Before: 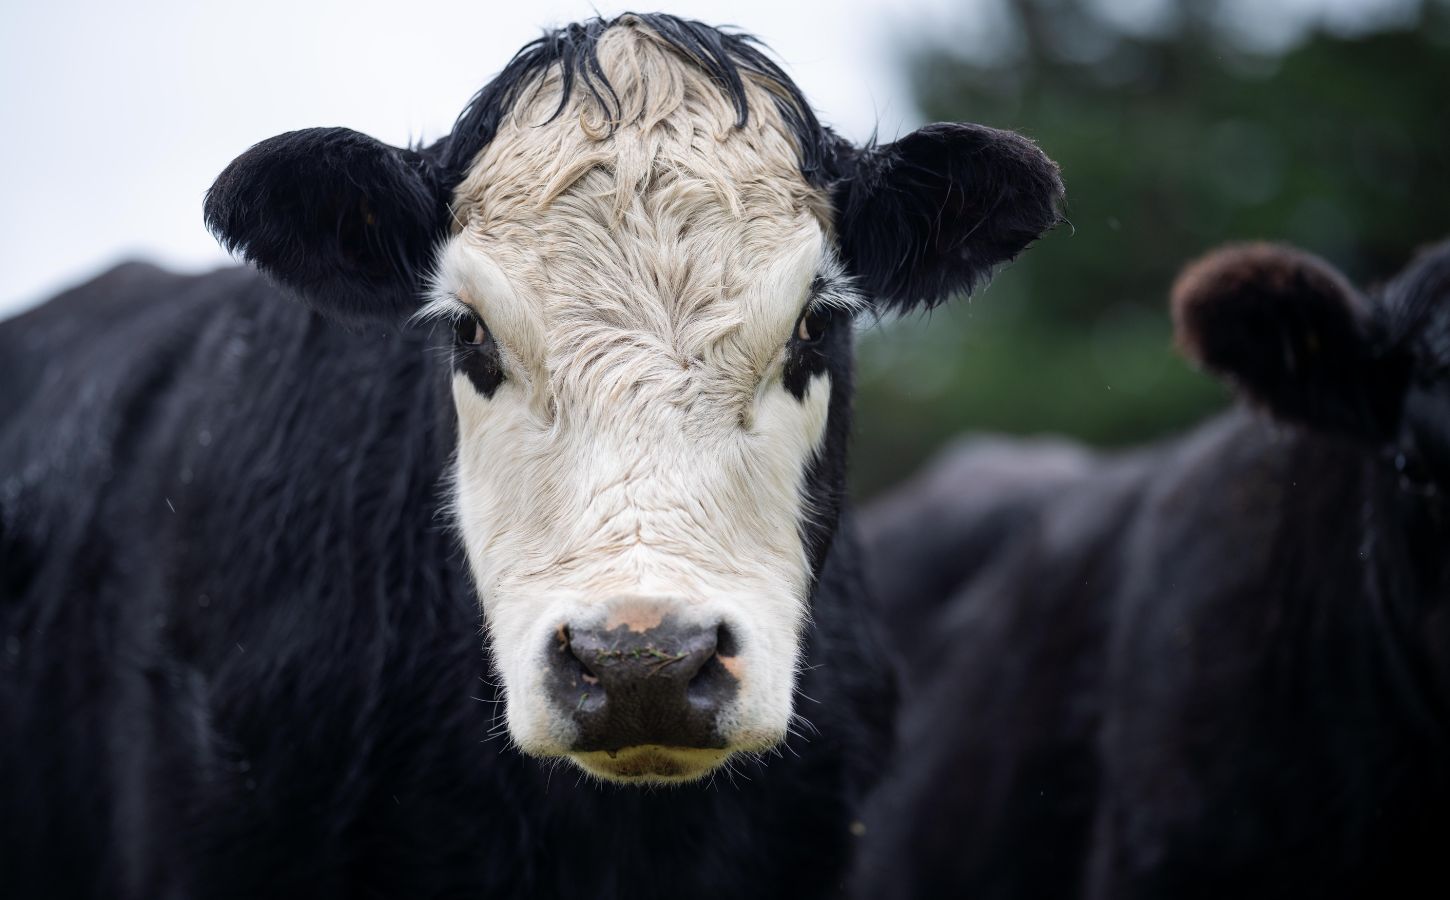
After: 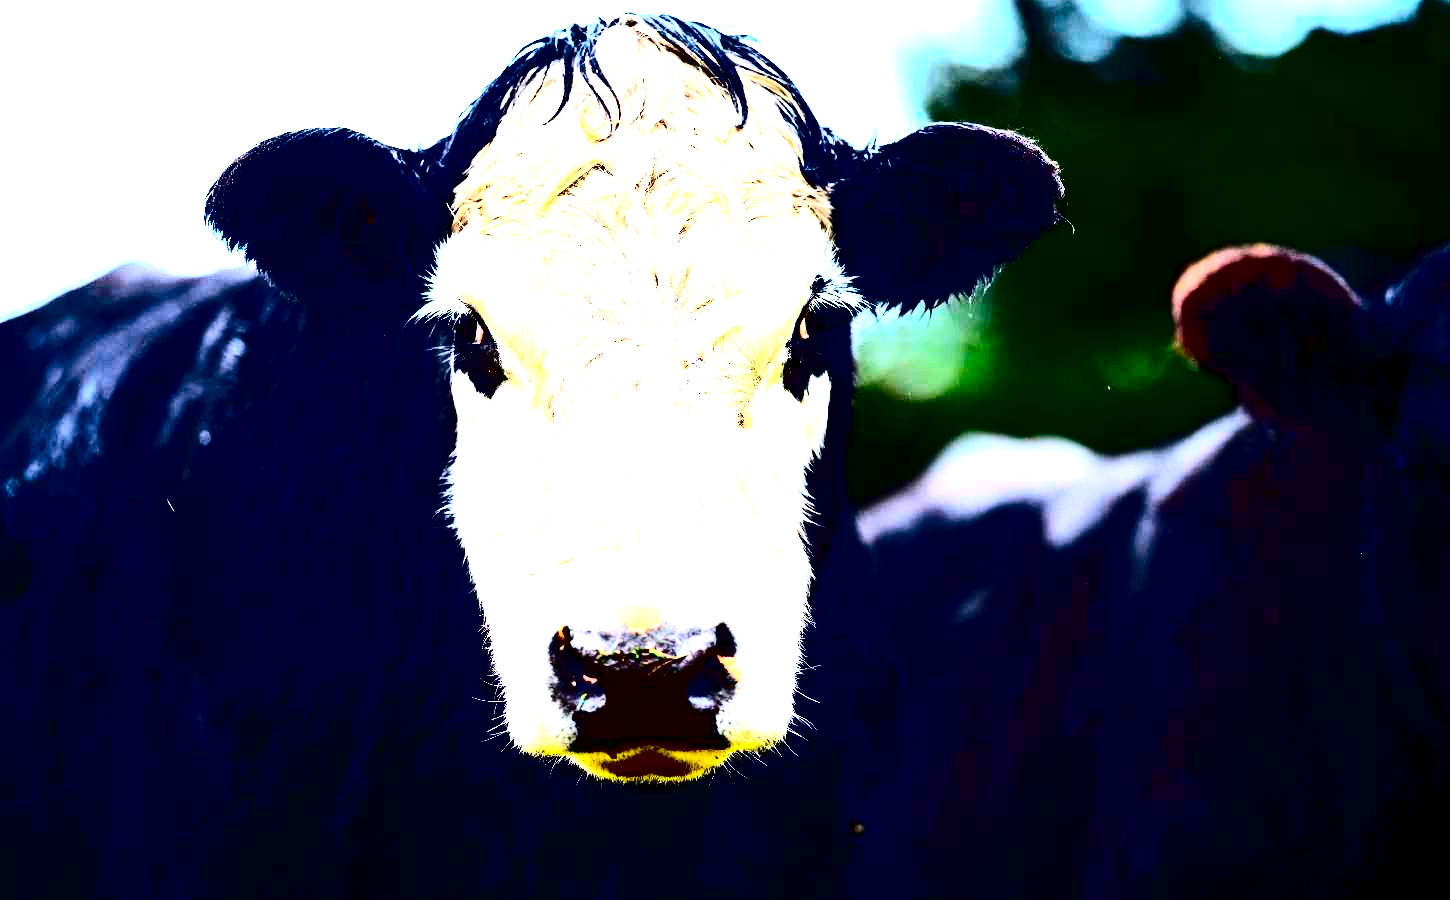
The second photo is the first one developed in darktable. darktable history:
exposure: compensate highlight preservation false
color balance rgb: linear chroma grading › global chroma 0.569%, perceptual saturation grading › global saturation 25.884%, perceptual saturation grading › highlights -50.313%, perceptual saturation grading › shadows 31.019%, perceptual brilliance grading › global brilliance 34.468%, perceptual brilliance grading › highlights 50.585%, perceptual brilliance grading › mid-tones 58.909%, perceptual brilliance grading › shadows 34.994%
contrast brightness saturation: contrast 0.787, brightness -0.988, saturation 0.992
